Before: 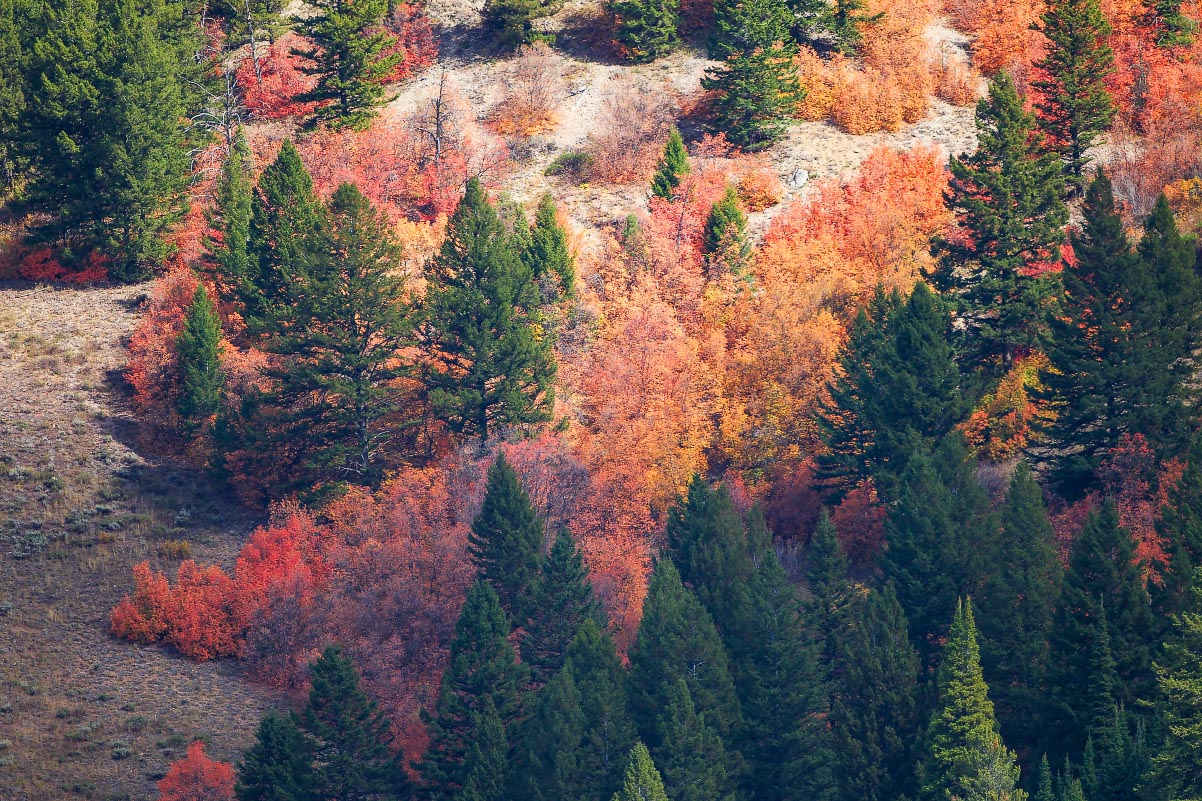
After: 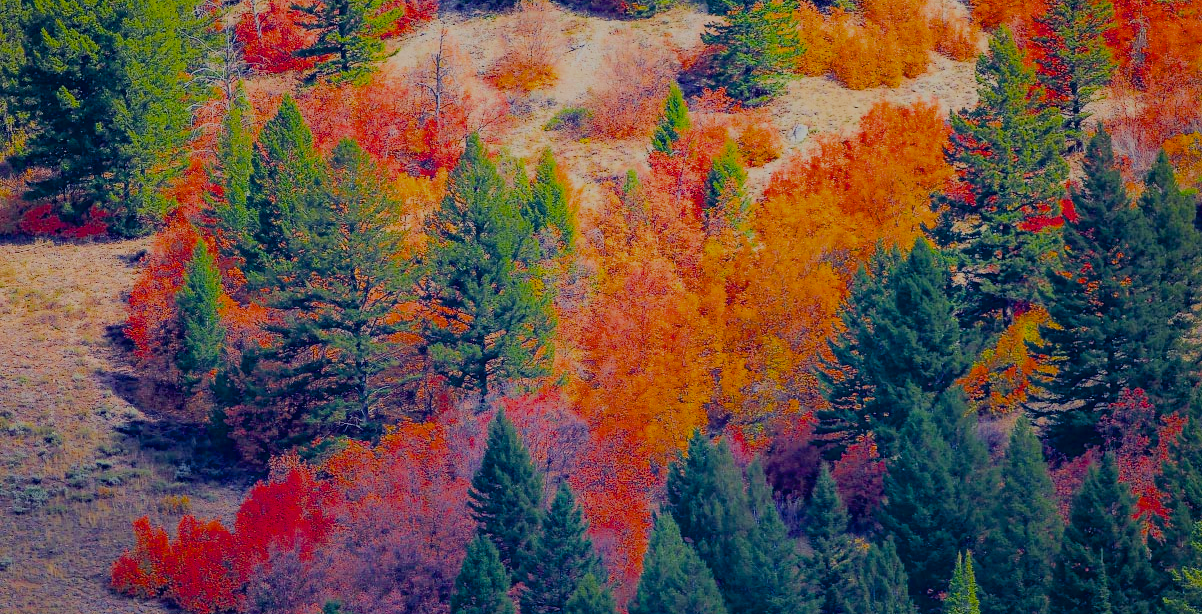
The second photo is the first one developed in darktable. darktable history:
color balance rgb: shadows lift › chroma 3.029%, shadows lift › hue 278.61°, linear chroma grading › global chroma 14.344%, perceptual saturation grading › global saturation 25.249%, perceptual brilliance grading › mid-tones 10.923%, perceptual brilliance grading › shadows 15.341%, global vibrance 16.065%, saturation formula JzAzBz (2021)
crop: top 5.628%, bottom 17.691%
filmic rgb: black relative exposure -7.03 EV, white relative exposure 6.03 EV, threshold 3.05 EV, target black luminance 0%, hardness 2.74, latitude 61.2%, contrast 0.686, highlights saturation mix 10.86%, shadows ↔ highlights balance -0.073%, color science v6 (2022), enable highlight reconstruction true
